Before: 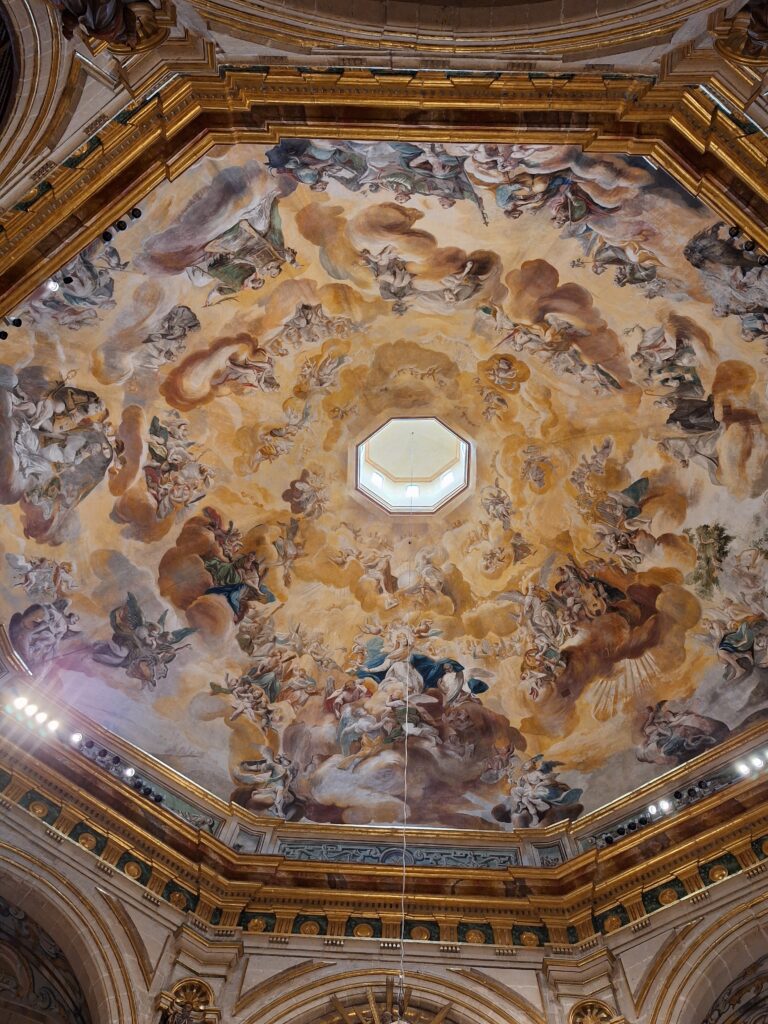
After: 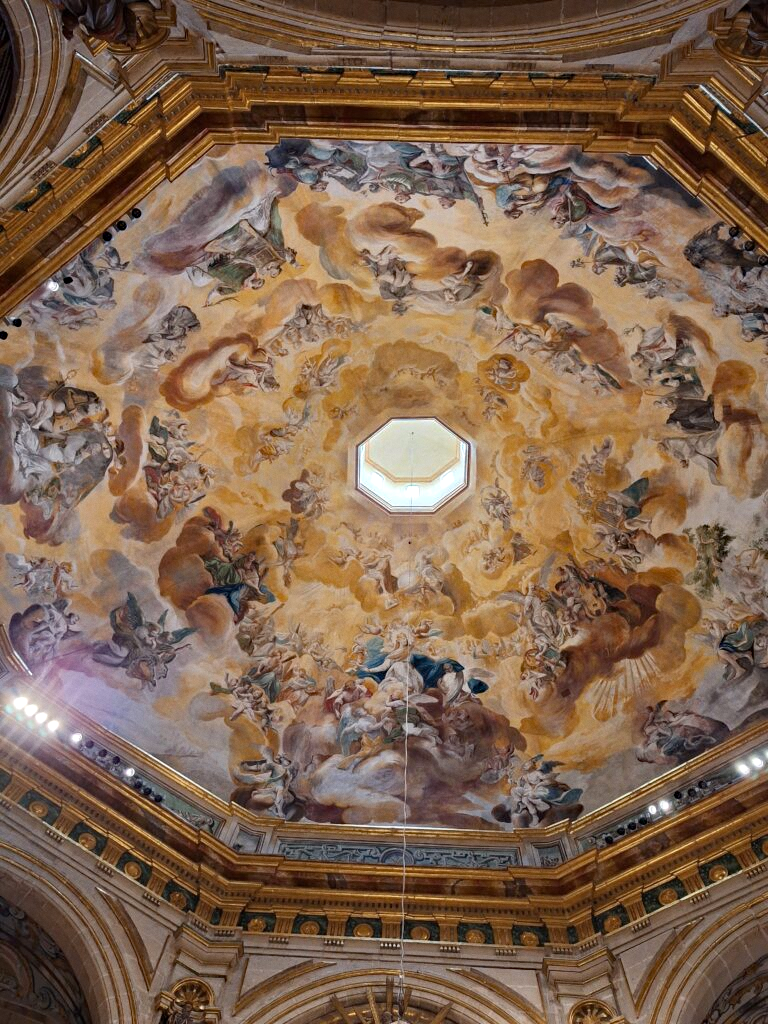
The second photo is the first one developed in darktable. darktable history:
grain: coarseness 0.09 ISO, strength 10%
exposure: exposure 0.081 EV, compensate highlight preservation false
haze removal: compatibility mode true, adaptive false
